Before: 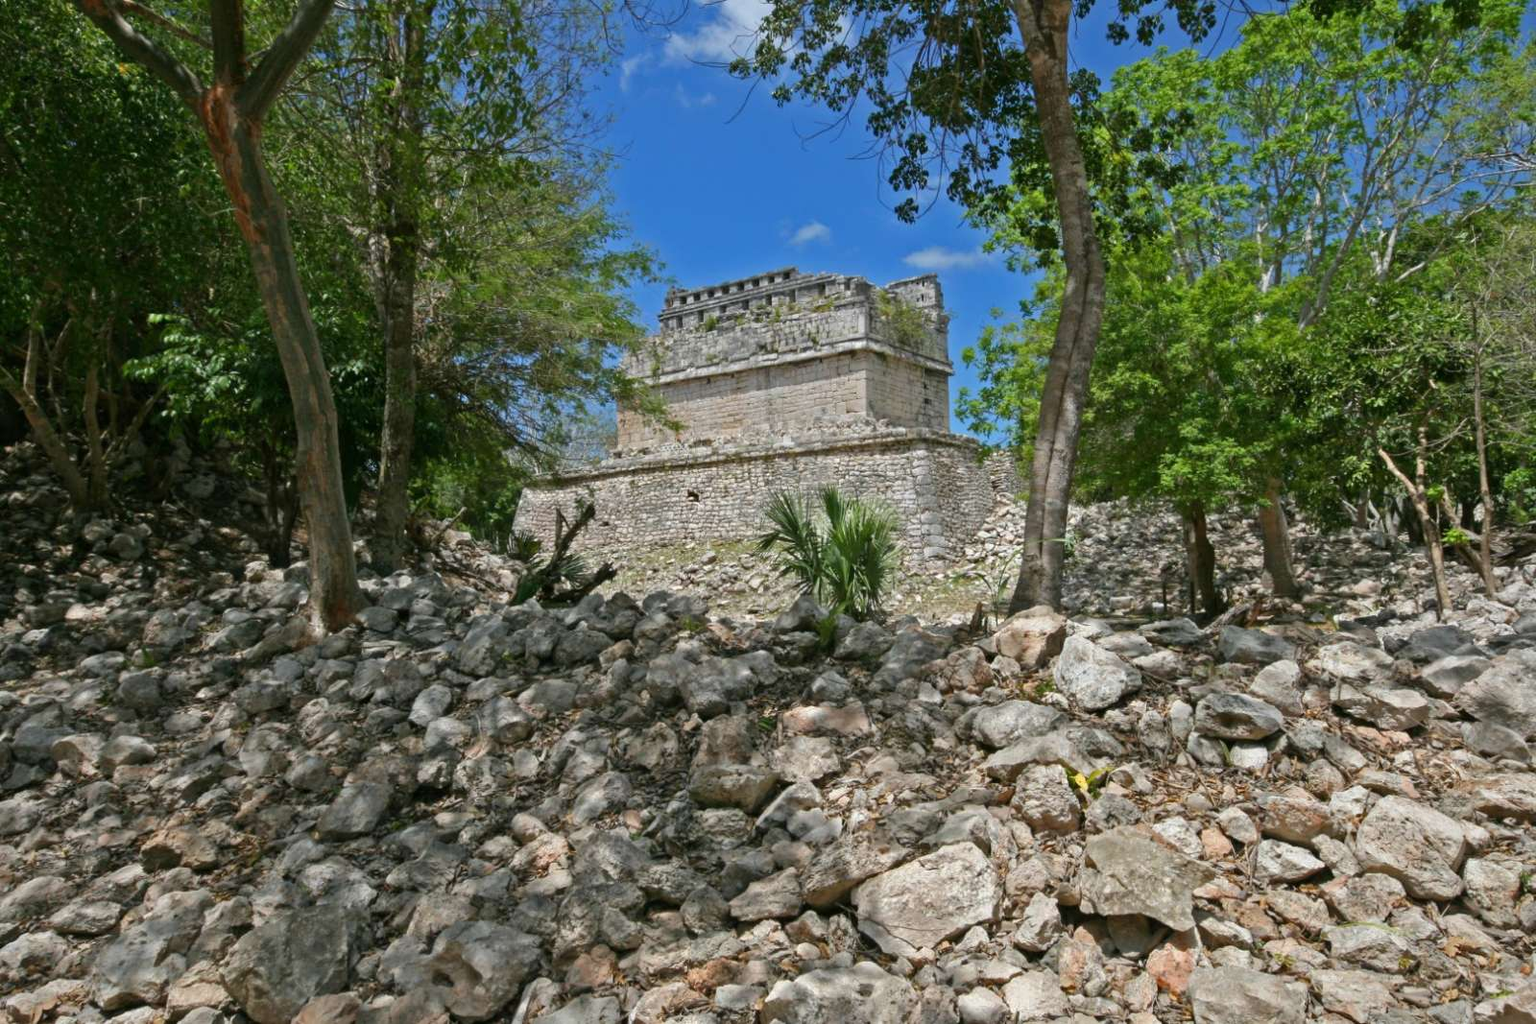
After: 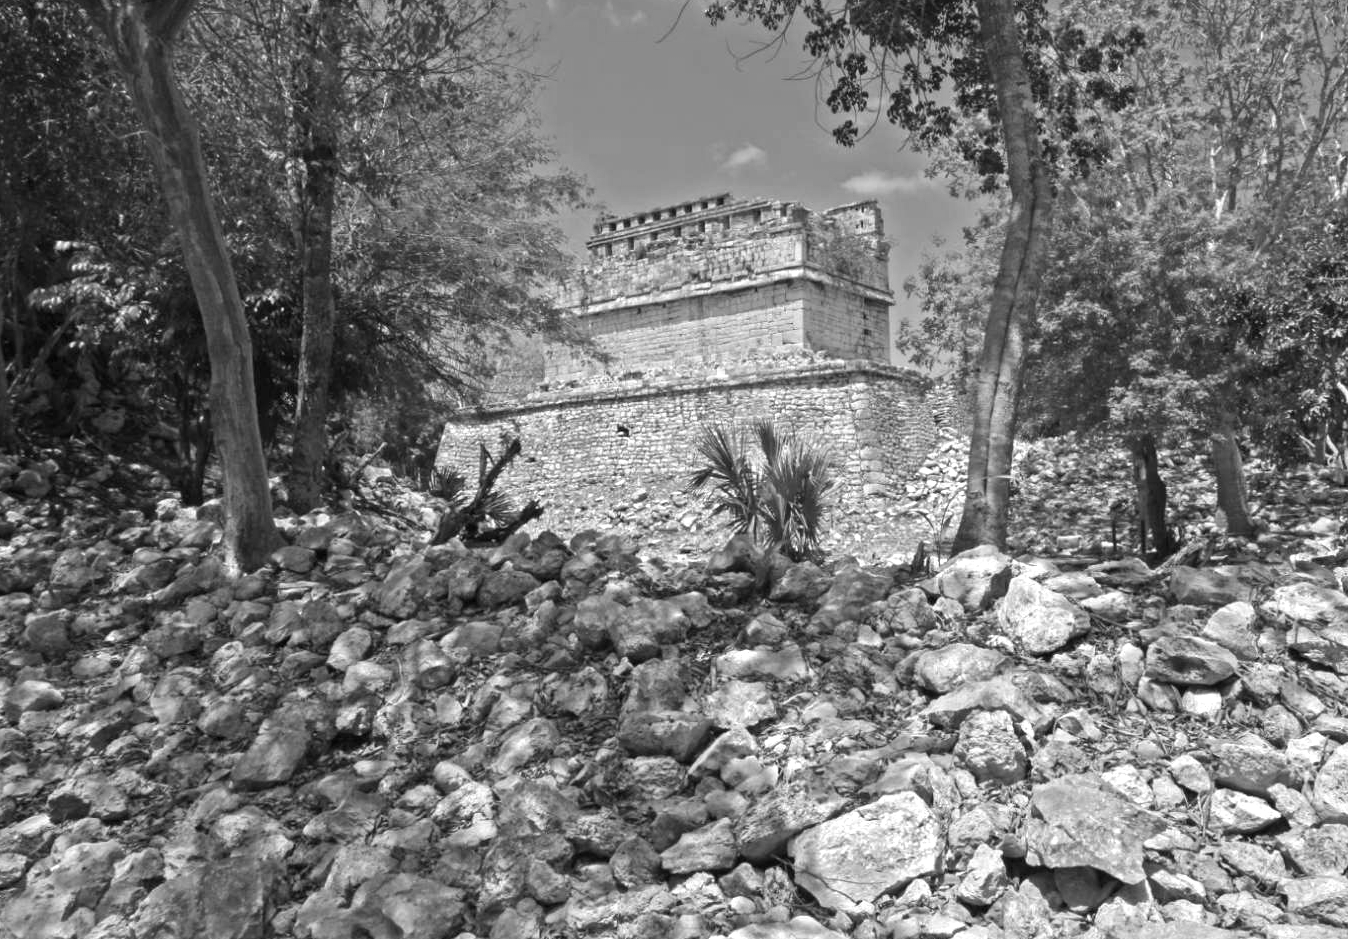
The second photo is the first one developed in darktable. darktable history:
crop: left 6.215%, top 8.104%, right 9.525%, bottom 3.823%
exposure: exposure 0.548 EV, compensate exposure bias true, compensate highlight preservation false
color zones: curves: ch1 [(0, -0.014) (0.143, -0.013) (0.286, -0.013) (0.429, -0.016) (0.571, -0.019) (0.714, -0.015) (0.857, 0.002) (1, -0.014)]
